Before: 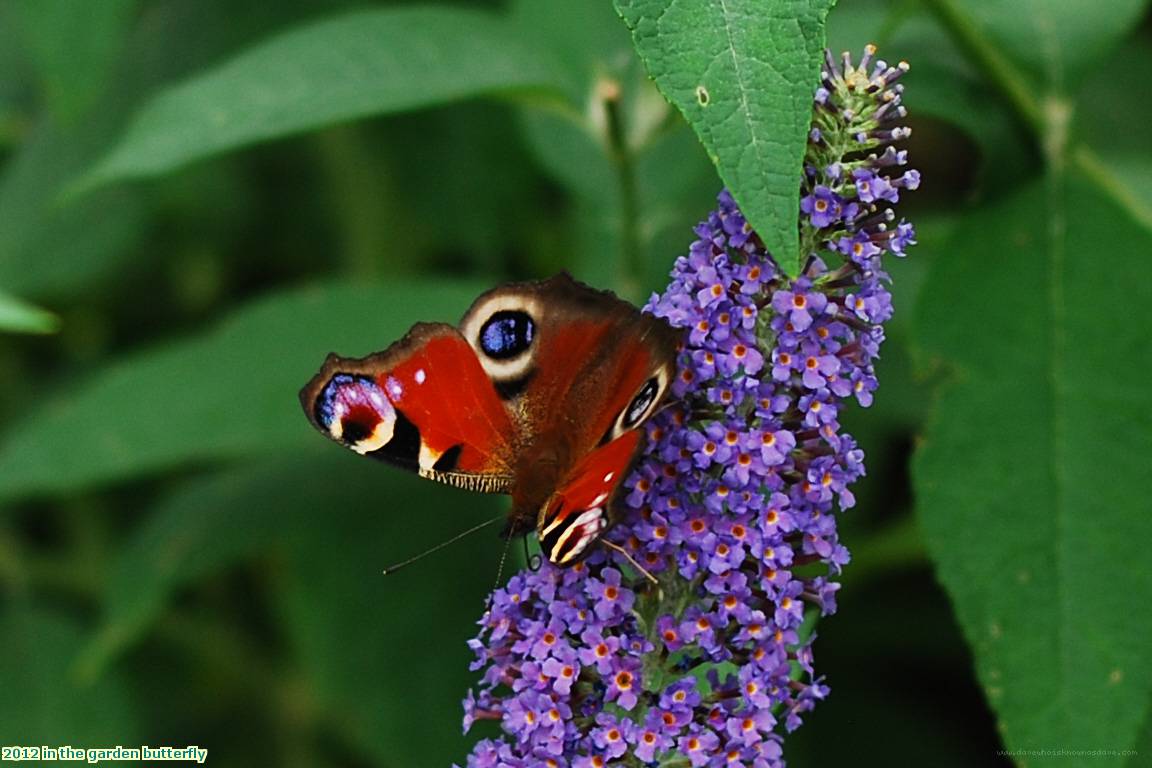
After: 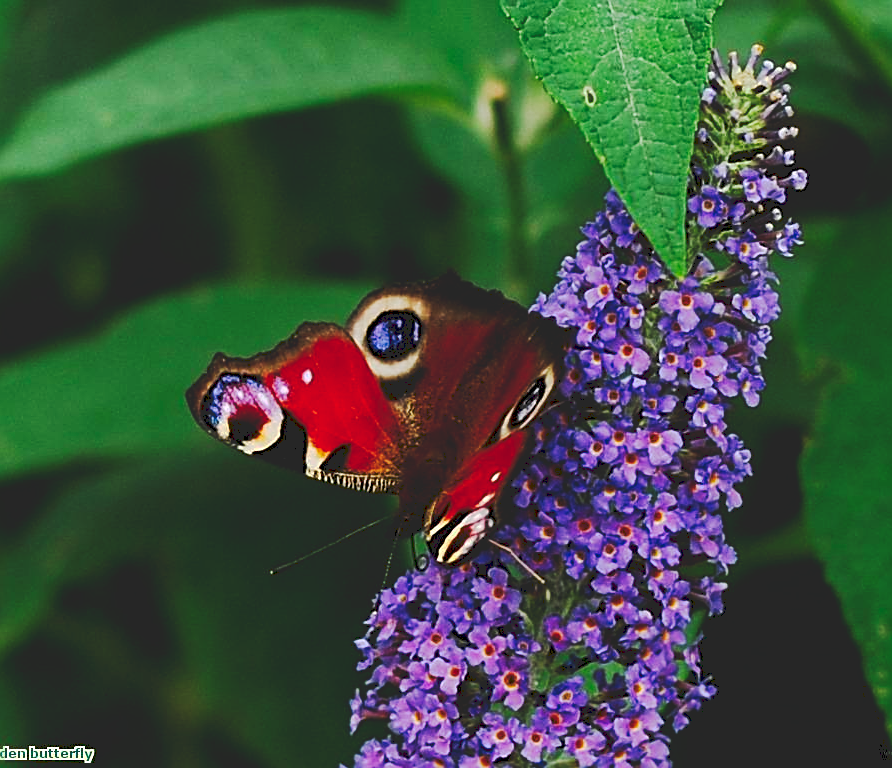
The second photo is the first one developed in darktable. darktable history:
tone curve: curves: ch0 [(0, 0) (0.003, 0.15) (0.011, 0.151) (0.025, 0.15) (0.044, 0.15) (0.069, 0.151) (0.1, 0.153) (0.136, 0.16) (0.177, 0.183) (0.224, 0.21) (0.277, 0.253) (0.335, 0.309) (0.399, 0.389) (0.468, 0.479) (0.543, 0.58) (0.623, 0.677) (0.709, 0.747) (0.801, 0.808) (0.898, 0.87) (1, 1)], preserve colors none
crop: left 9.88%, right 12.664%
sharpen: on, module defaults
